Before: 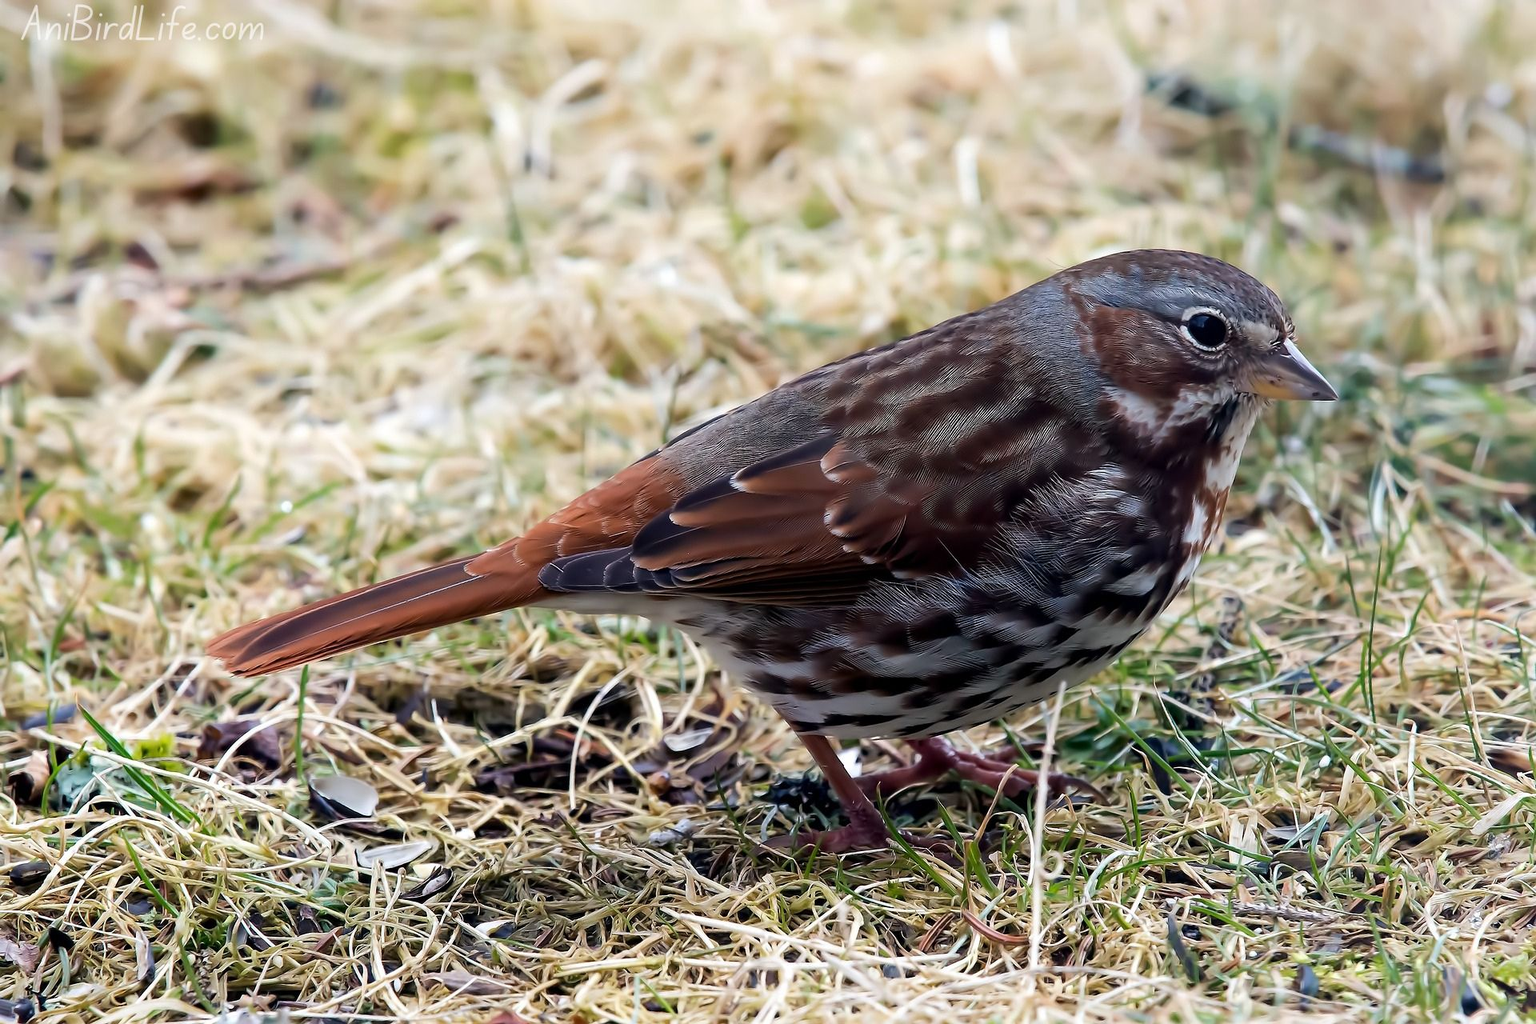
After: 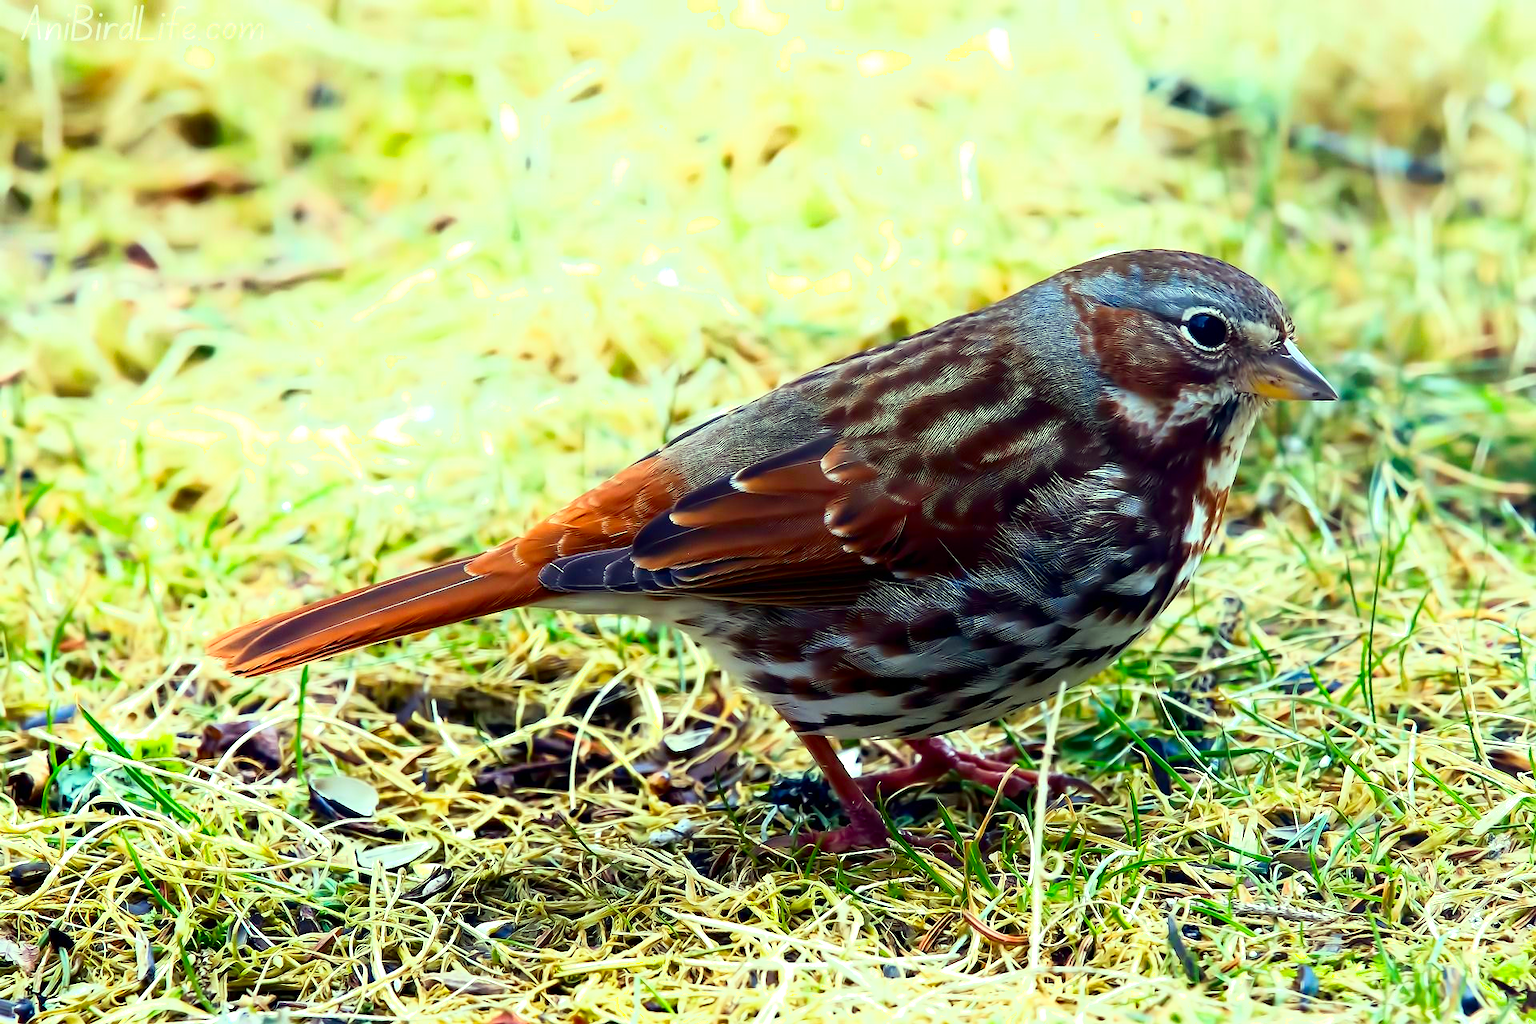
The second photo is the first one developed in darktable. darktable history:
shadows and highlights: shadows -62.32, white point adjustment -5.22, highlights 61.59
color correction: highlights a* -10.77, highlights b* 9.8, saturation 1.72
exposure: black level correction 0, exposure 0.5 EV, compensate exposure bias true, compensate highlight preservation false
